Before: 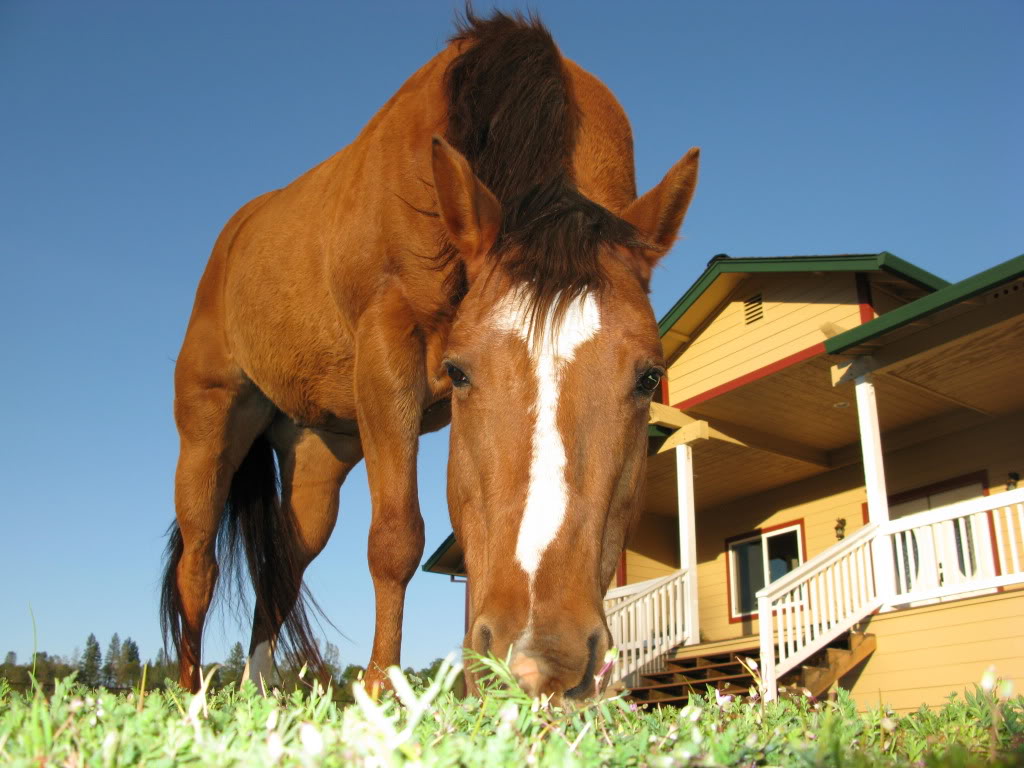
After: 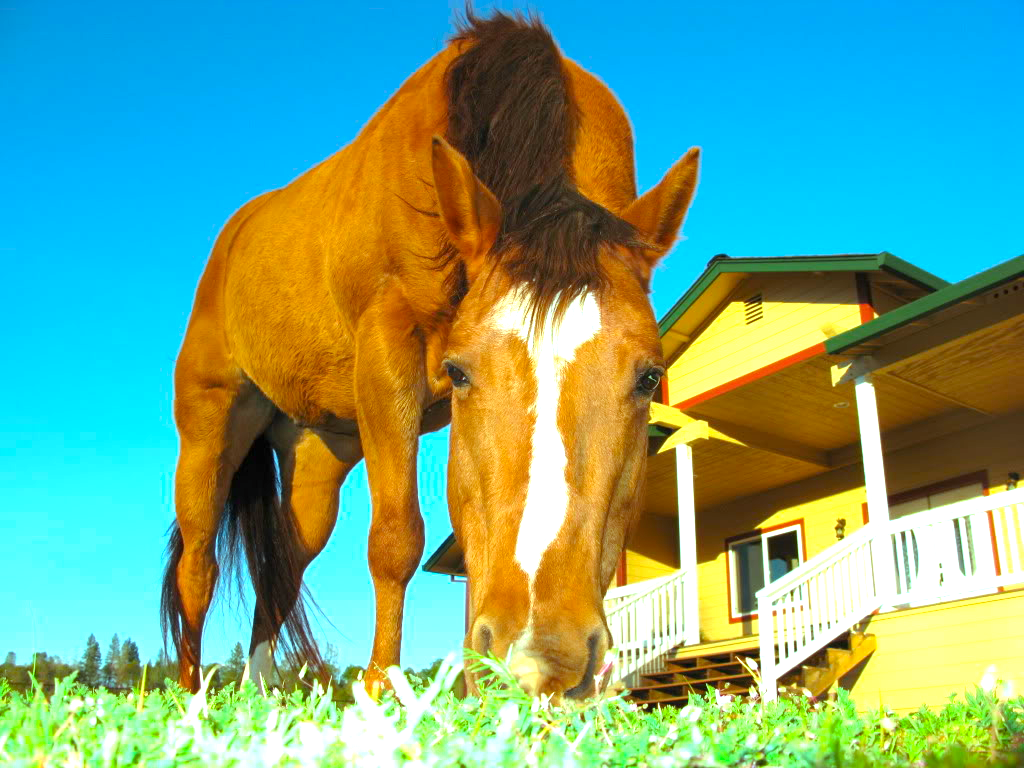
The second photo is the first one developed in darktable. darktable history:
exposure: exposure 1 EV, compensate exposure bias true, compensate highlight preservation false
color balance rgb: highlights gain › chroma 4.045%, highlights gain › hue 198.9°, perceptual saturation grading › global saturation 30.874%
base curve: curves: ch0 [(0, 0) (0.472, 0.455) (1, 1)], preserve colors none
